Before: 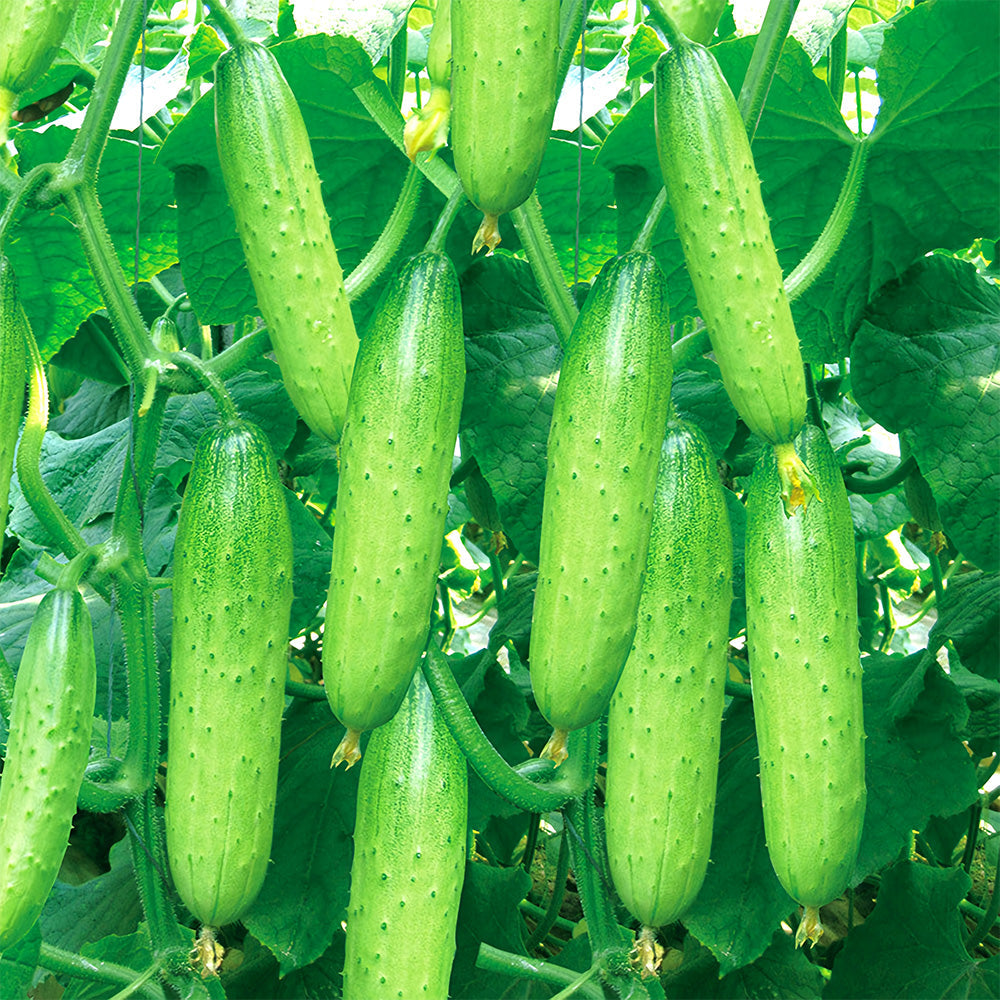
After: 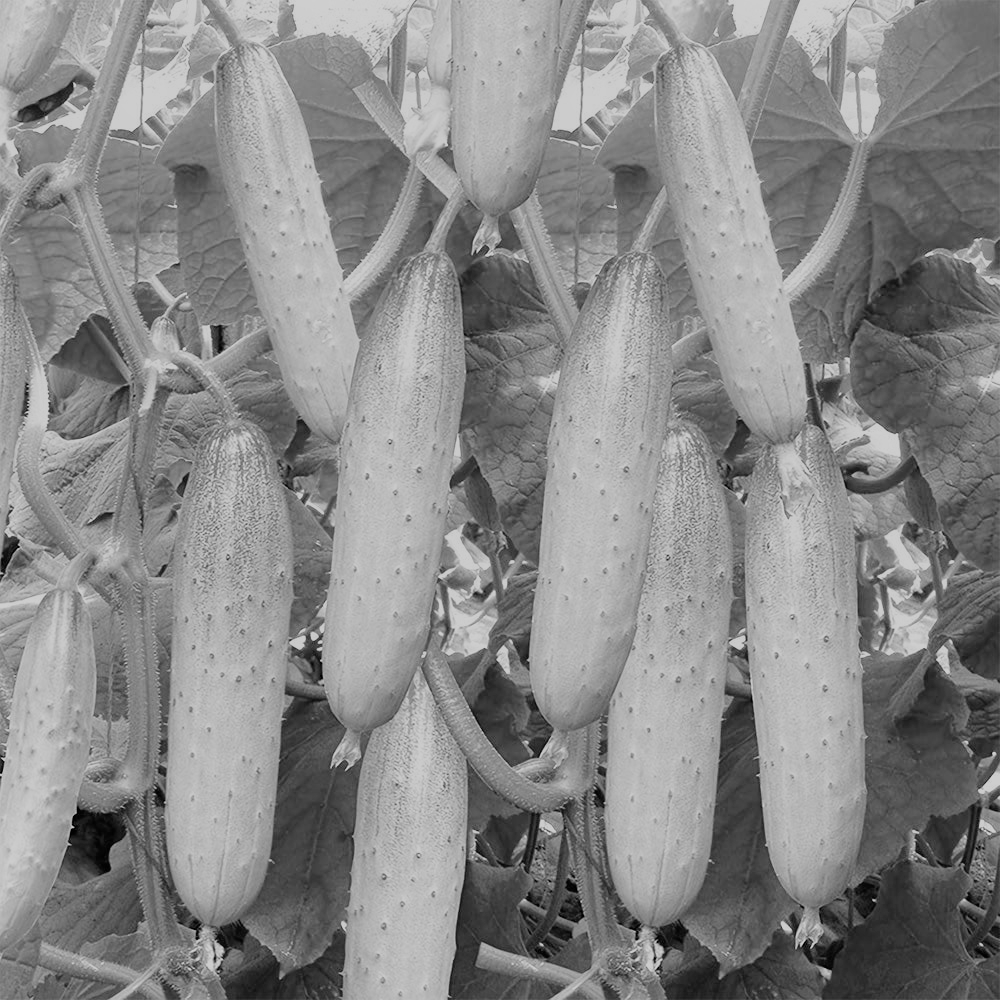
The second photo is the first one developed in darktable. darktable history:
filmic rgb: black relative exposure -7.15 EV, white relative exposure 5.36 EV, hardness 3.02, color science v6 (2022)
monochrome: on, module defaults
